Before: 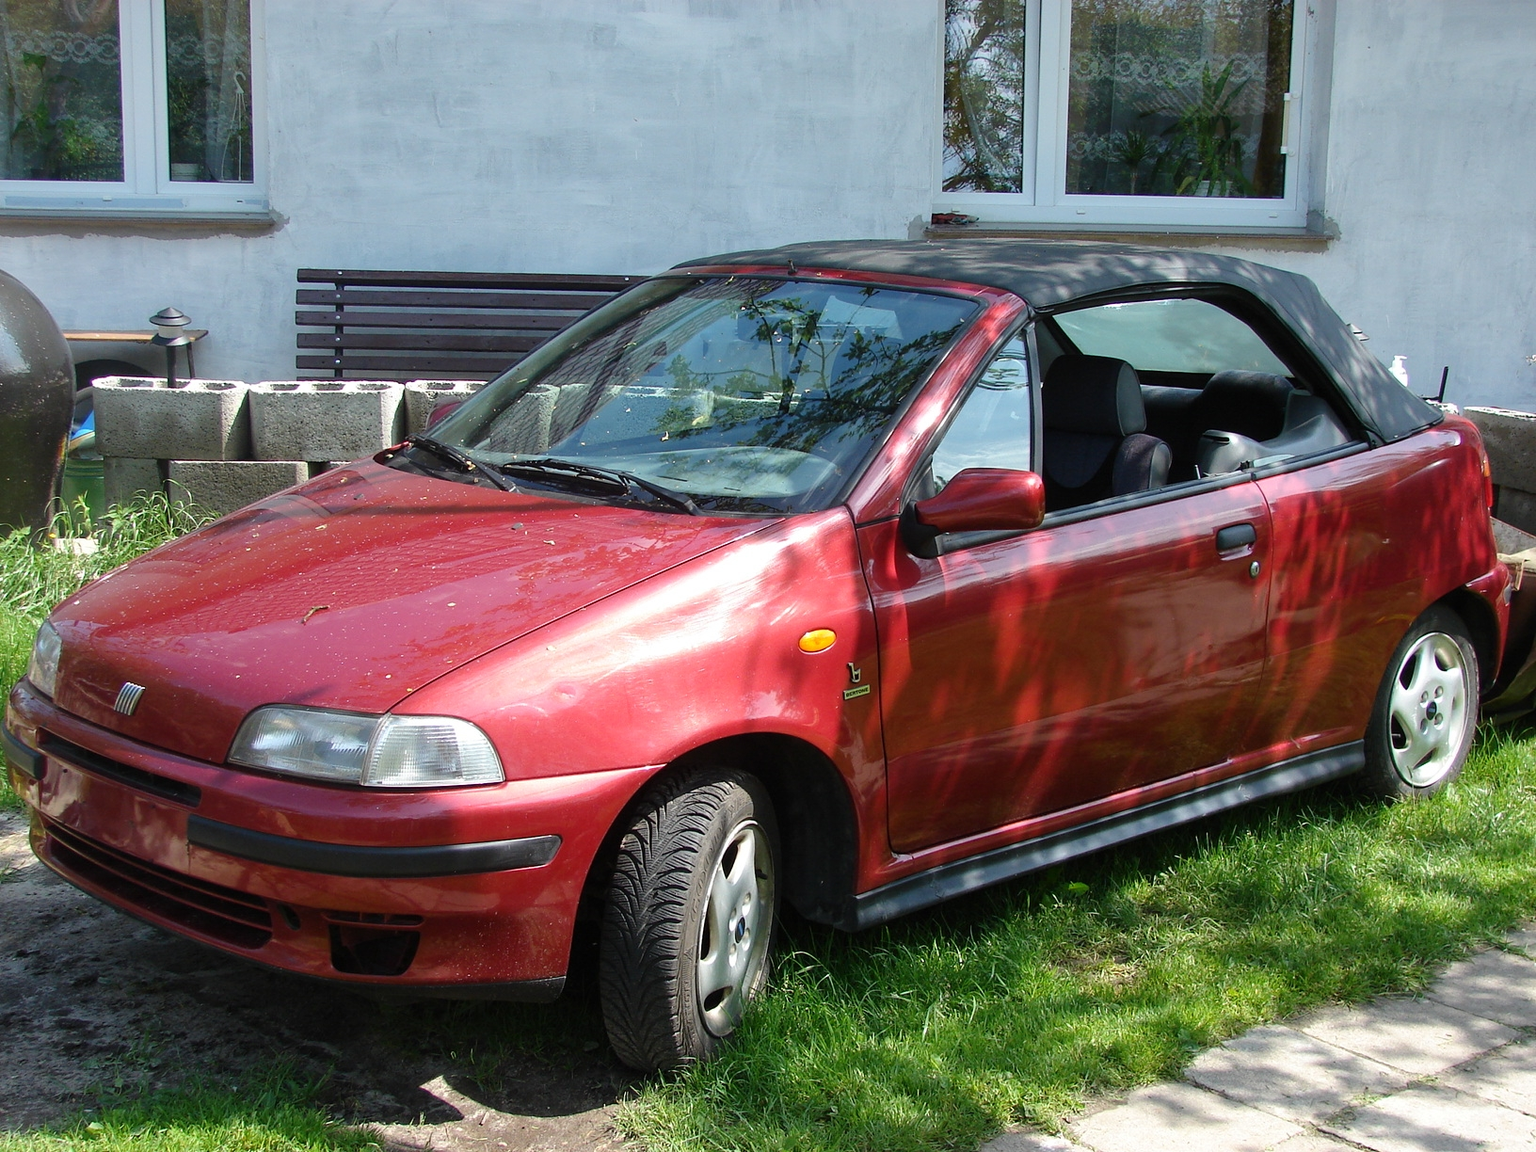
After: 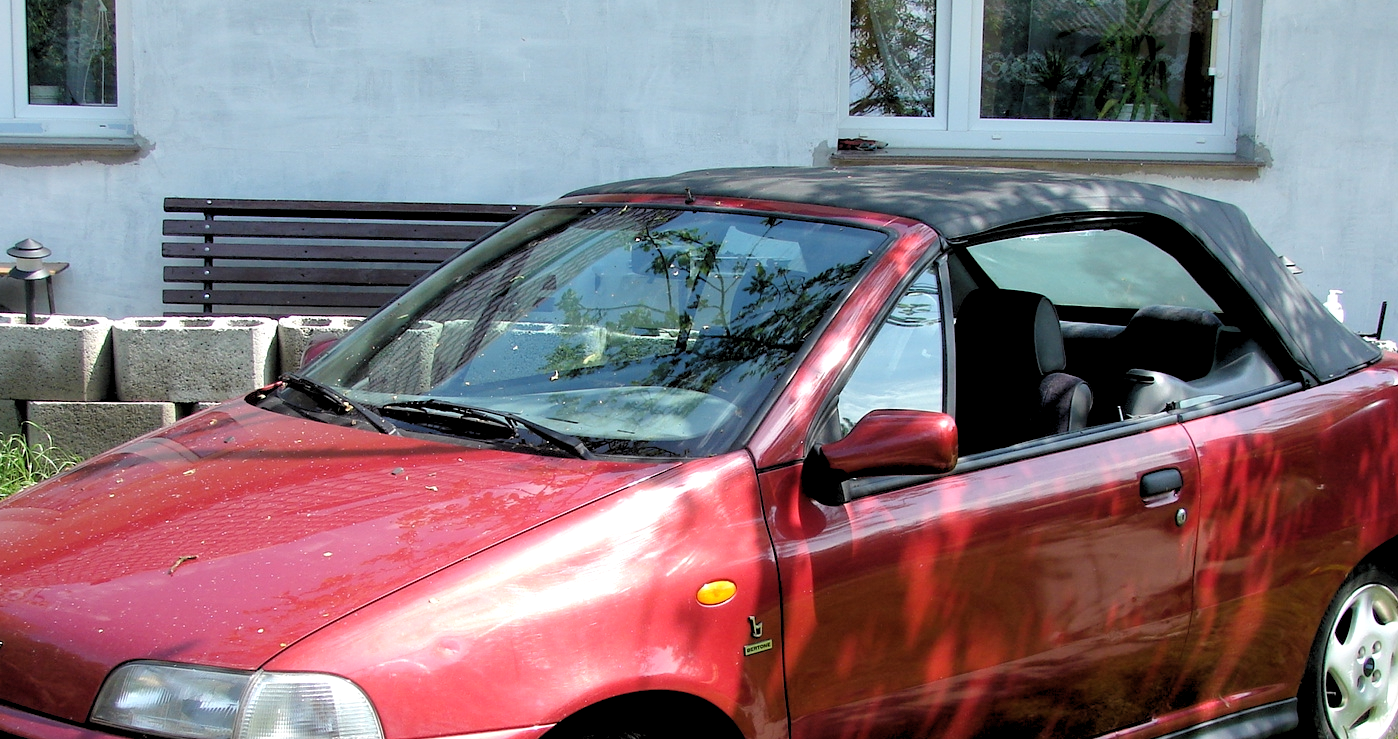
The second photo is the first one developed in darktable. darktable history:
rgb levels: levels [[0.013, 0.434, 0.89], [0, 0.5, 1], [0, 0.5, 1]]
crop and rotate: left 9.345%, top 7.22%, right 4.982%, bottom 32.331%
white balance: emerald 1
